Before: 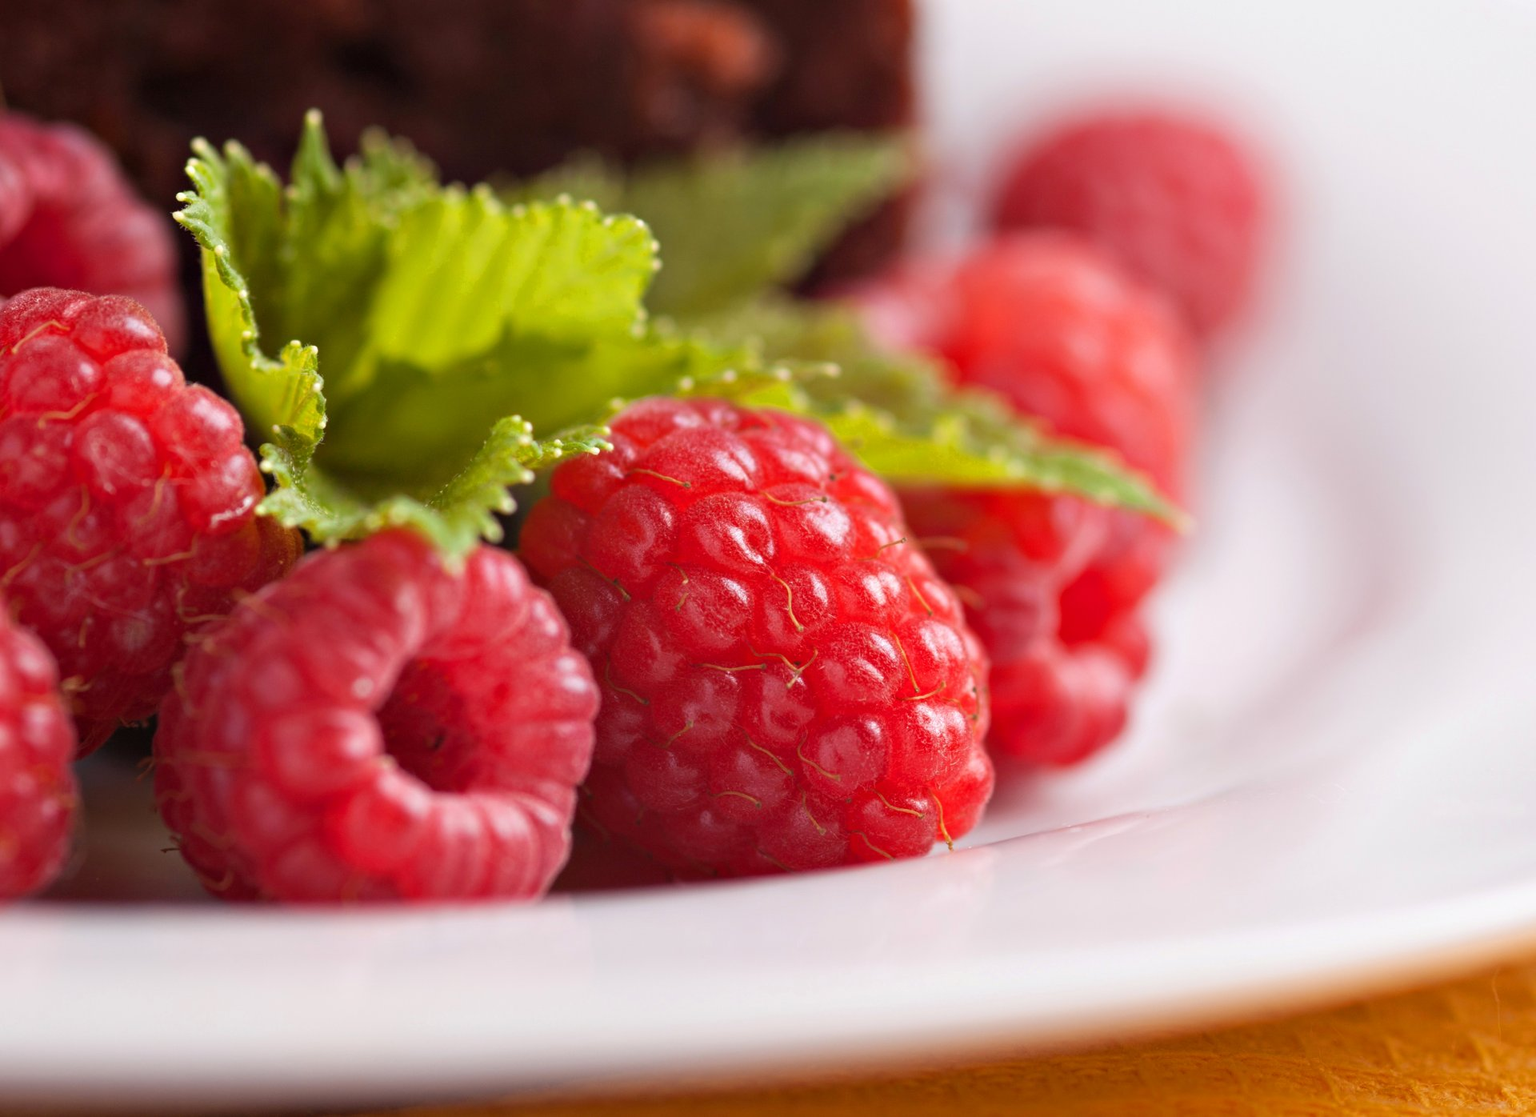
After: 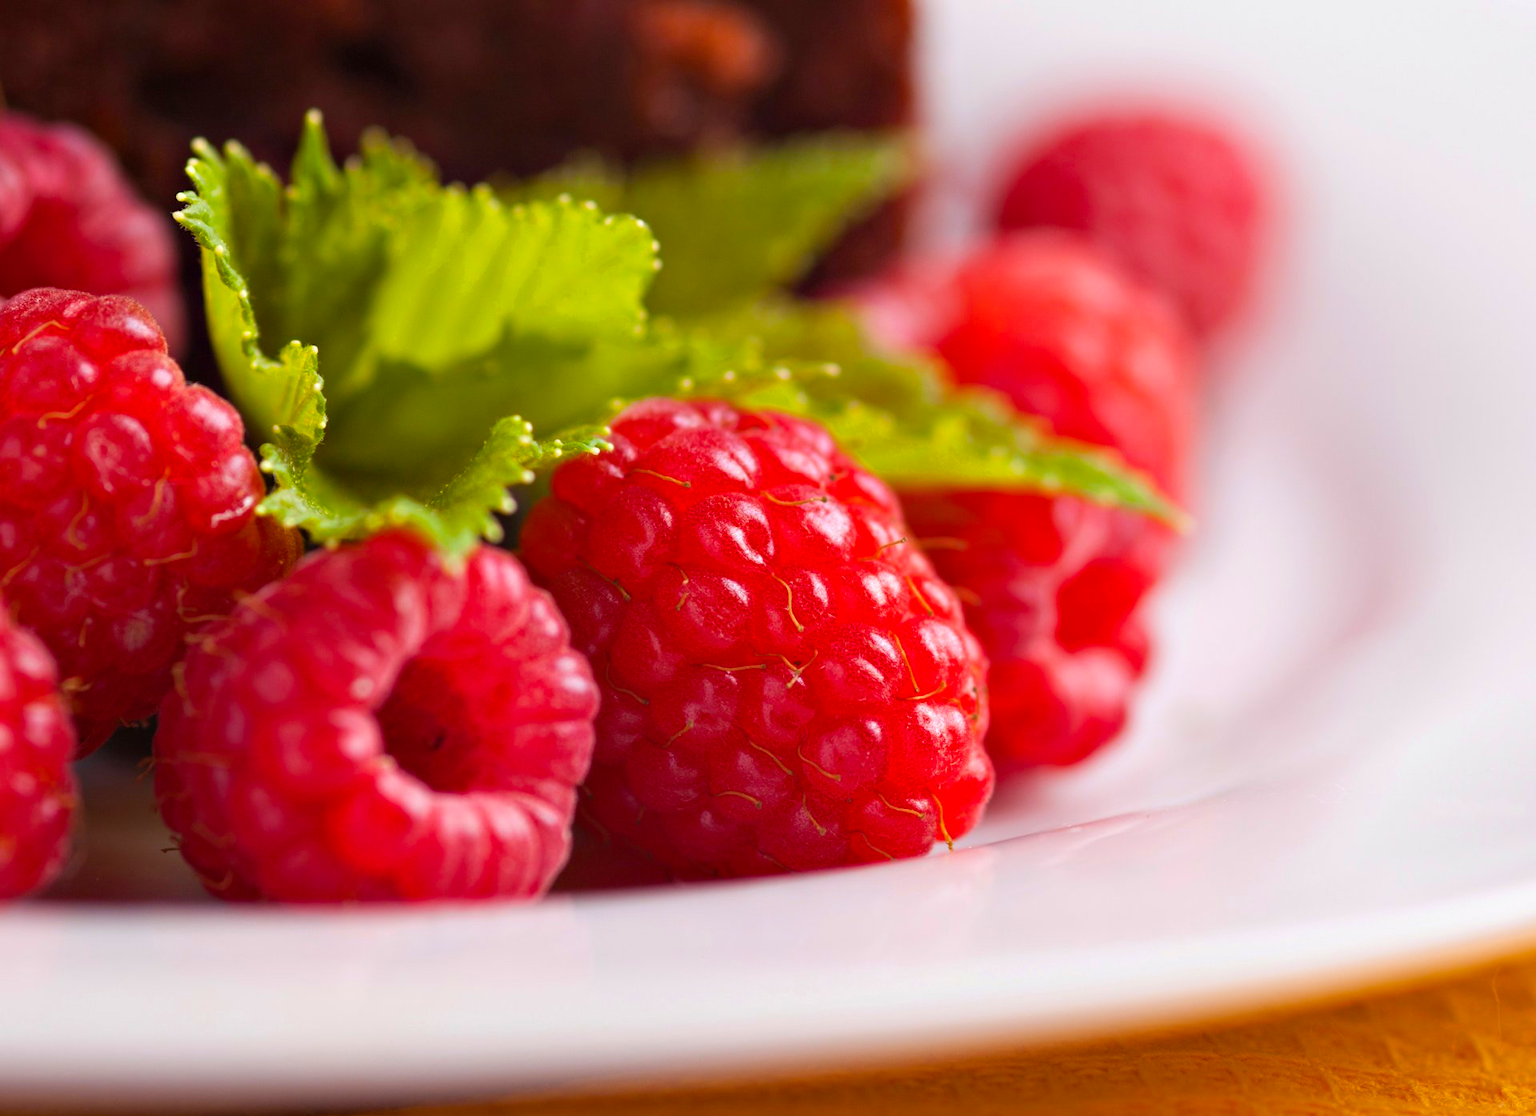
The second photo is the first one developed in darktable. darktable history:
vibrance: vibrance 15%
color balance rgb: linear chroma grading › global chroma 9.31%, global vibrance 41.49%
